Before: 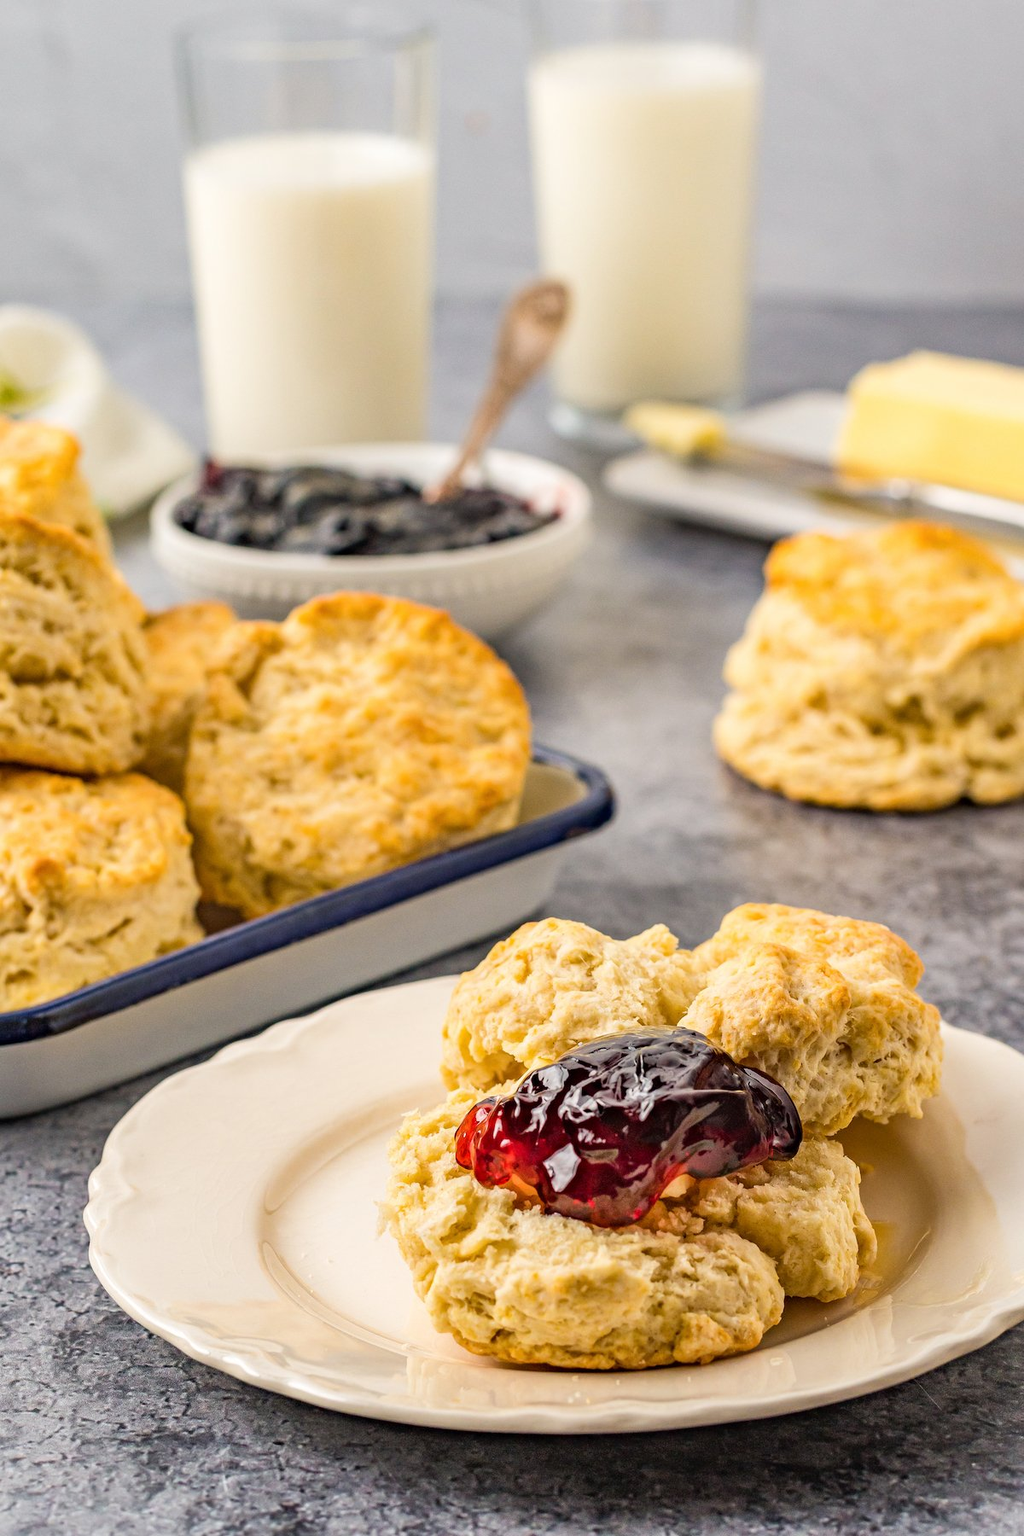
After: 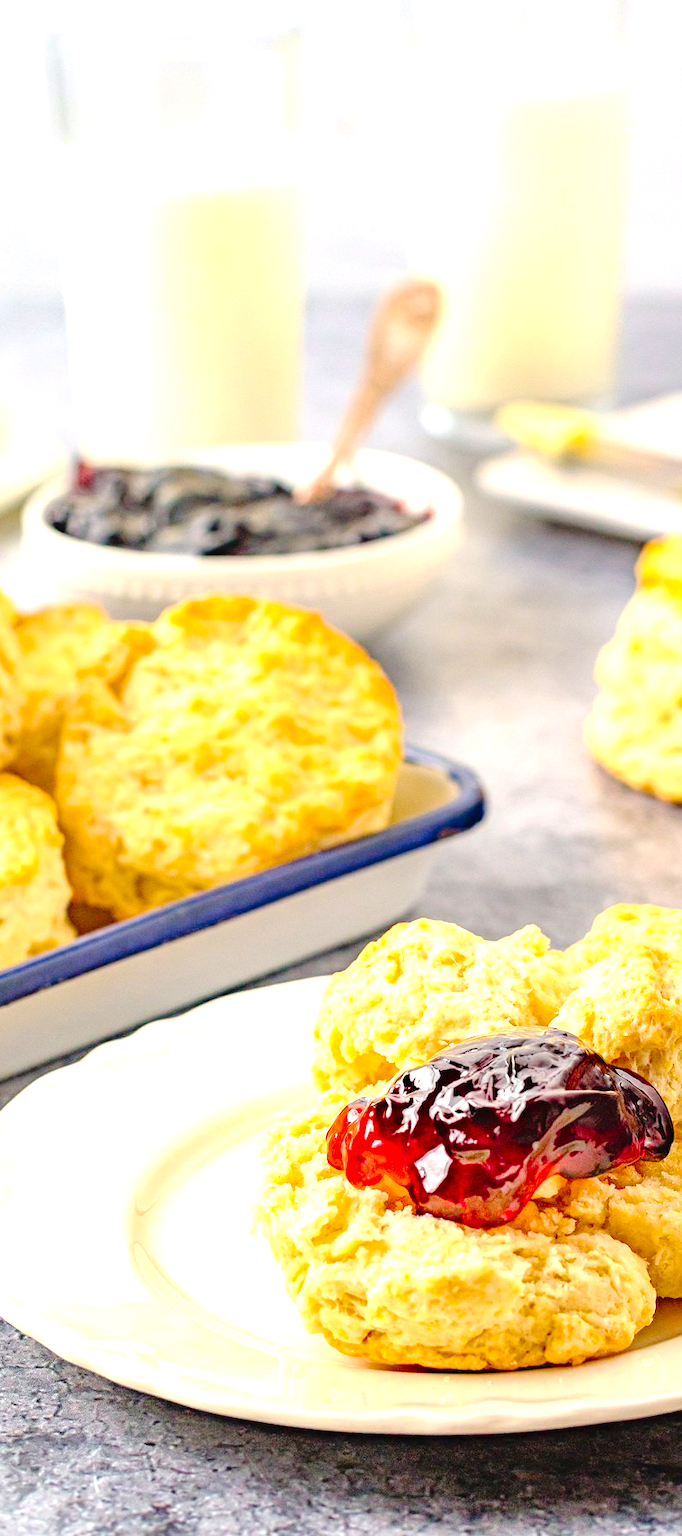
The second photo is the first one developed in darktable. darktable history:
tone curve: curves: ch0 [(0, 0) (0.003, 0.011) (0.011, 0.012) (0.025, 0.013) (0.044, 0.023) (0.069, 0.04) (0.1, 0.06) (0.136, 0.094) (0.177, 0.145) (0.224, 0.213) (0.277, 0.301) (0.335, 0.389) (0.399, 0.473) (0.468, 0.554) (0.543, 0.627) (0.623, 0.694) (0.709, 0.763) (0.801, 0.83) (0.898, 0.906) (1, 1)], preserve colors none
exposure: exposure 0.943 EV, compensate highlight preservation false
contrast equalizer: y [[0.5, 0.486, 0.447, 0.446, 0.489, 0.5], [0.5 ×6], [0.5 ×6], [0 ×6], [0 ×6]]
color correction: saturation 1.34
crop and rotate: left 12.648%, right 20.685%
